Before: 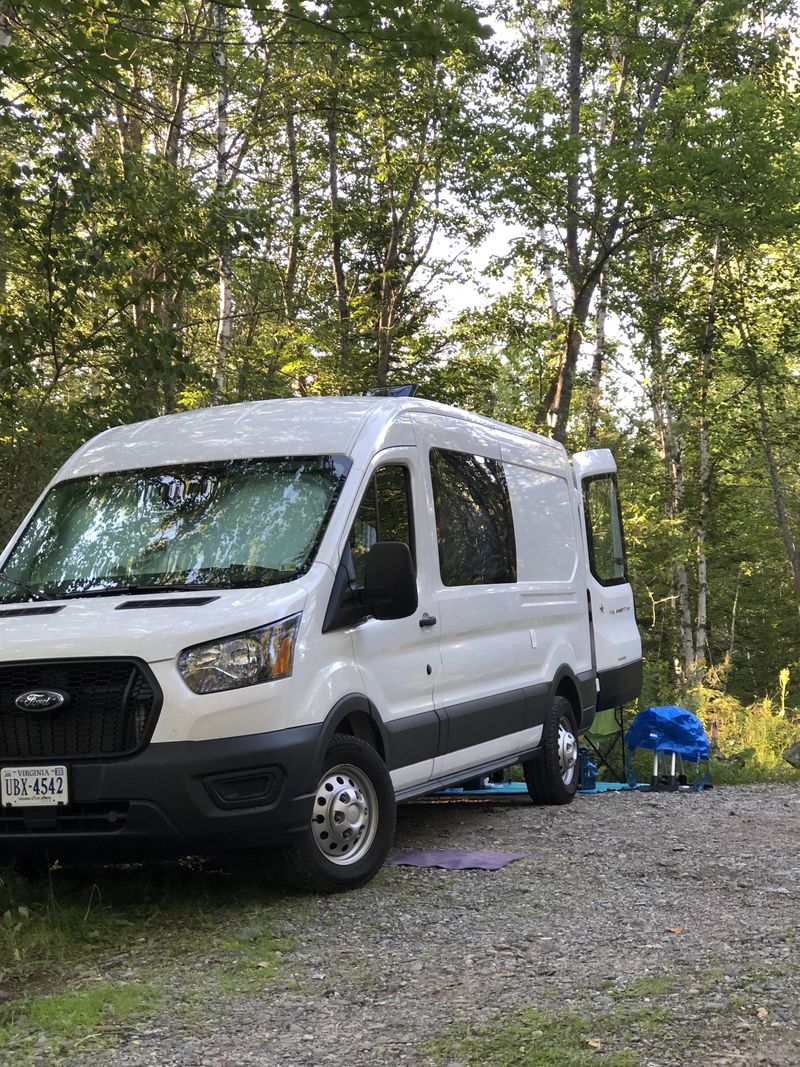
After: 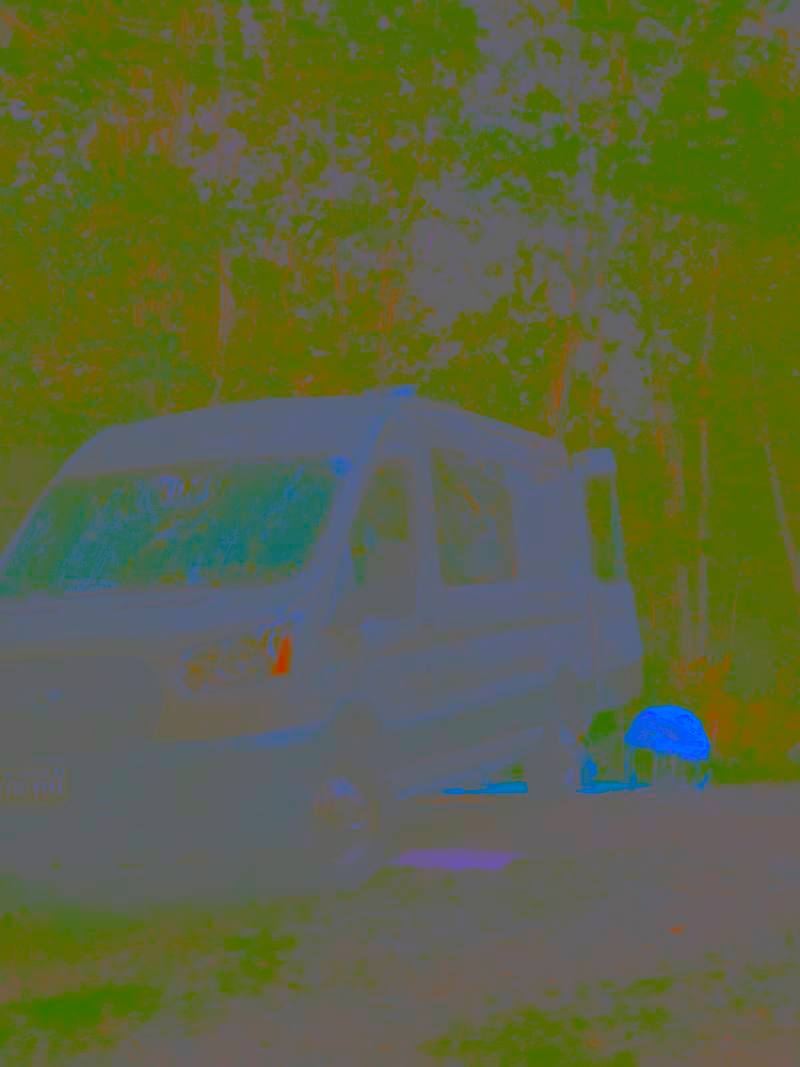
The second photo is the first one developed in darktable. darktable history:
shadows and highlights: on, module defaults
contrast brightness saturation: contrast -0.988, brightness -0.162, saturation 0.756
color balance rgb: shadows lift › chroma 0.851%, shadows lift › hue 110.64°, perceptual saturation grading › global saturation 20.697%, perceptual saturation grading › highlights -19.838%, perceptual saturation grading › shadows 29.742%
